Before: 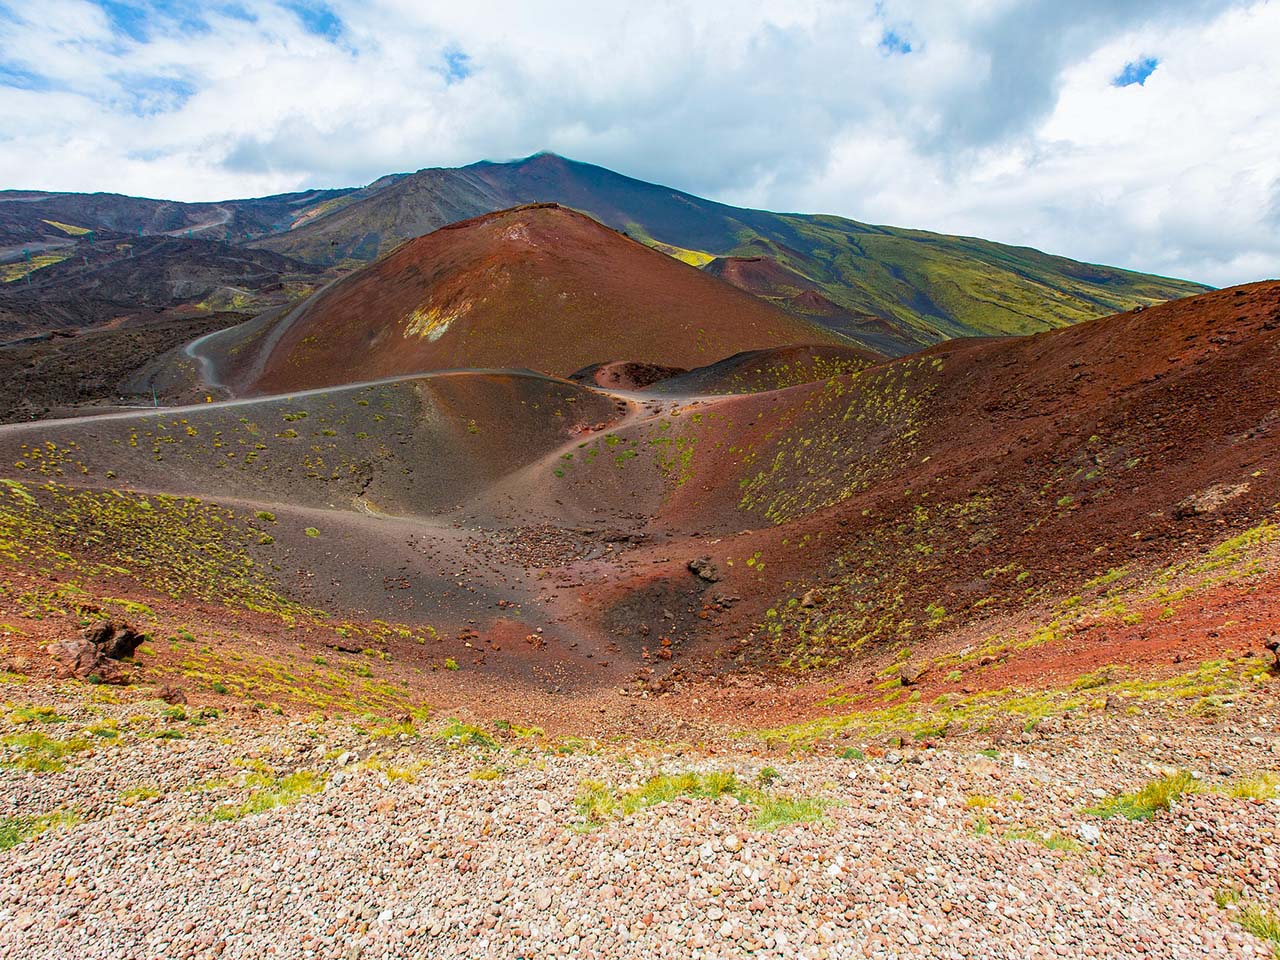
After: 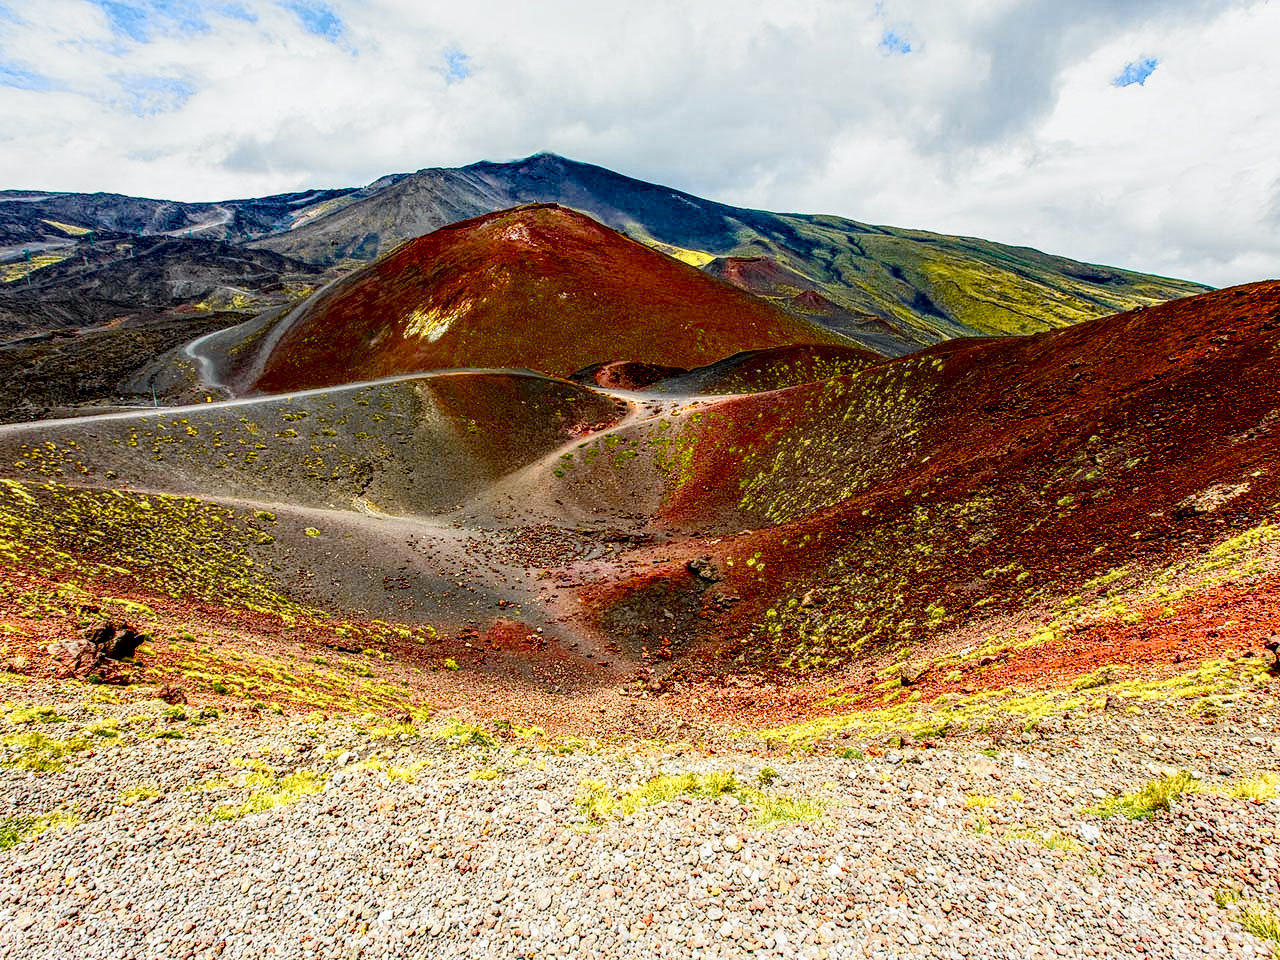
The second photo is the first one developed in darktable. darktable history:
local contrast: highlights 60%, shadows 59%, detail 160%
color balance rgb: shadows lift › chroma 0.913%, shadows lift › hue 114.17°, perceptual saturation grading › global saturation 20%, perceptual saturation grading › highlights -50.084%, perceptual saturation grading › shadows 30.203%, global vibrance -8.413%, contrast -12.552%, saturation formula JzAzBz (2021)
tone curve: curves: ch0 [(0, 0) (0.136, 0.084) (0.346, 0.366) (0.489, 0.559) (0.66, 0.748) (0.849, 0.902) (1, 0.974)]; ch1 [(0, 0) (0.353, 0.344) (0.45, 0.46) (0.498, 0.498) (0.521, 0.512) (0.563, 0.559) (0.592, 0.605) (0.641, 0.673) (1, 1)]; ch2 [(0, 0) (0.333, 0.346) (0.375, 0.375) (0.424, 0.43) (0.476, 0.492) (0.502, 0.502) (0.524, 0.531) (0.579, 0.61) (0.612, 0.644) (0.641, 0.722) (1, 1)], color space Lab, independent channels, preserve colors none
